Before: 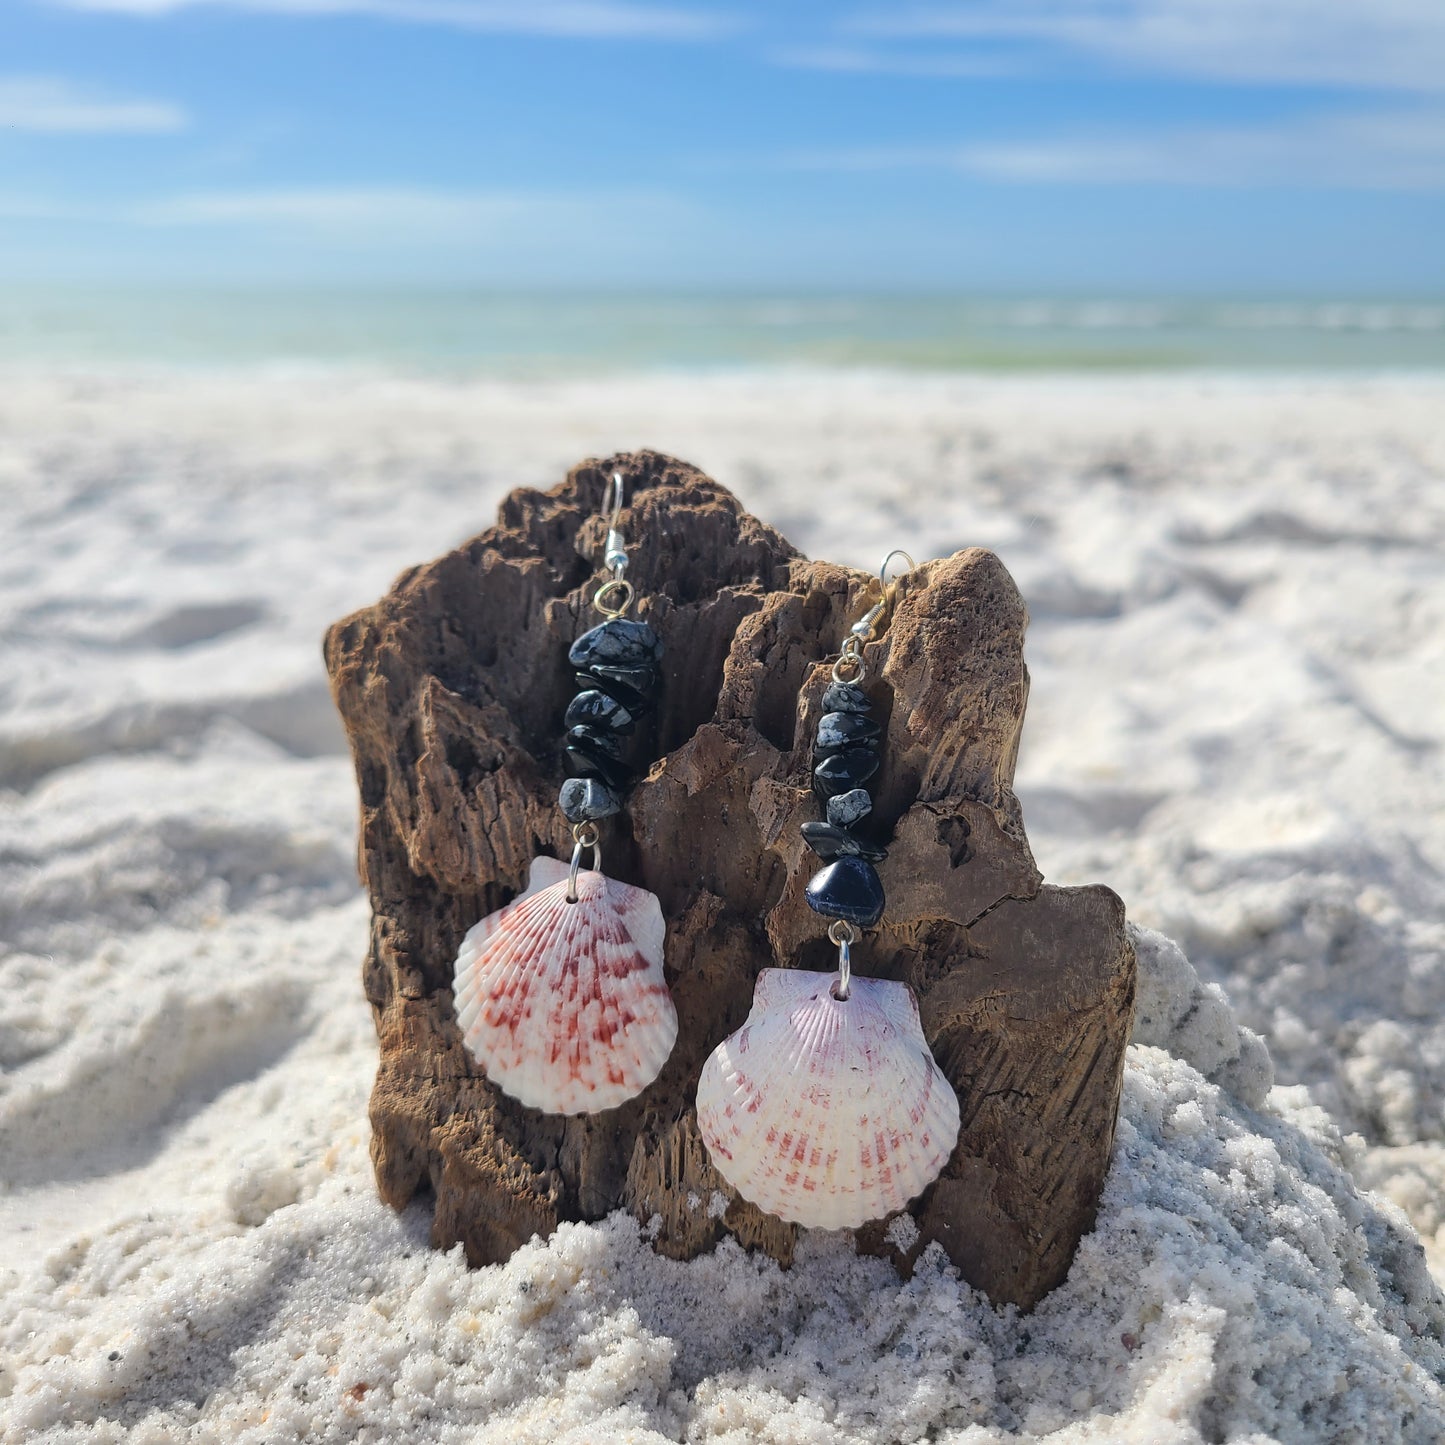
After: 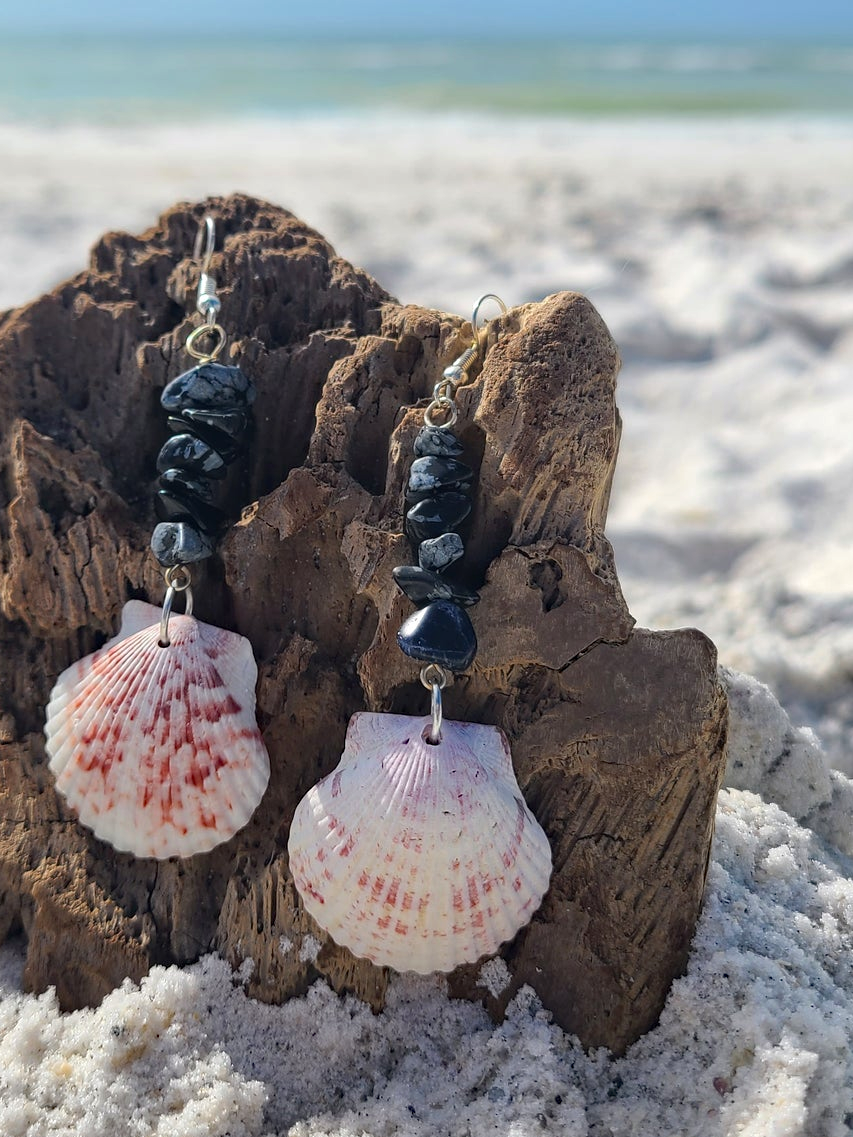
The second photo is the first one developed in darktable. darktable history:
haze removal: compatibility mode true, adaptive false
crop and rotate: left 28.256%, top 17.734%, right 12.656%, bottom 3.573%
